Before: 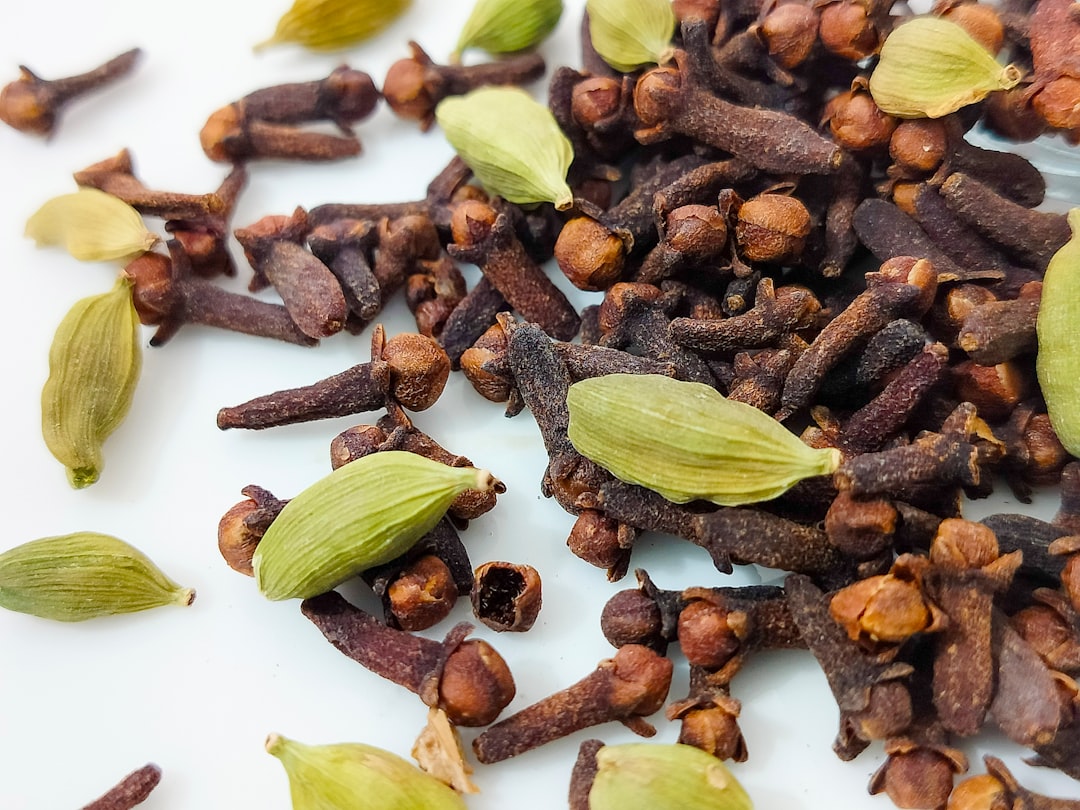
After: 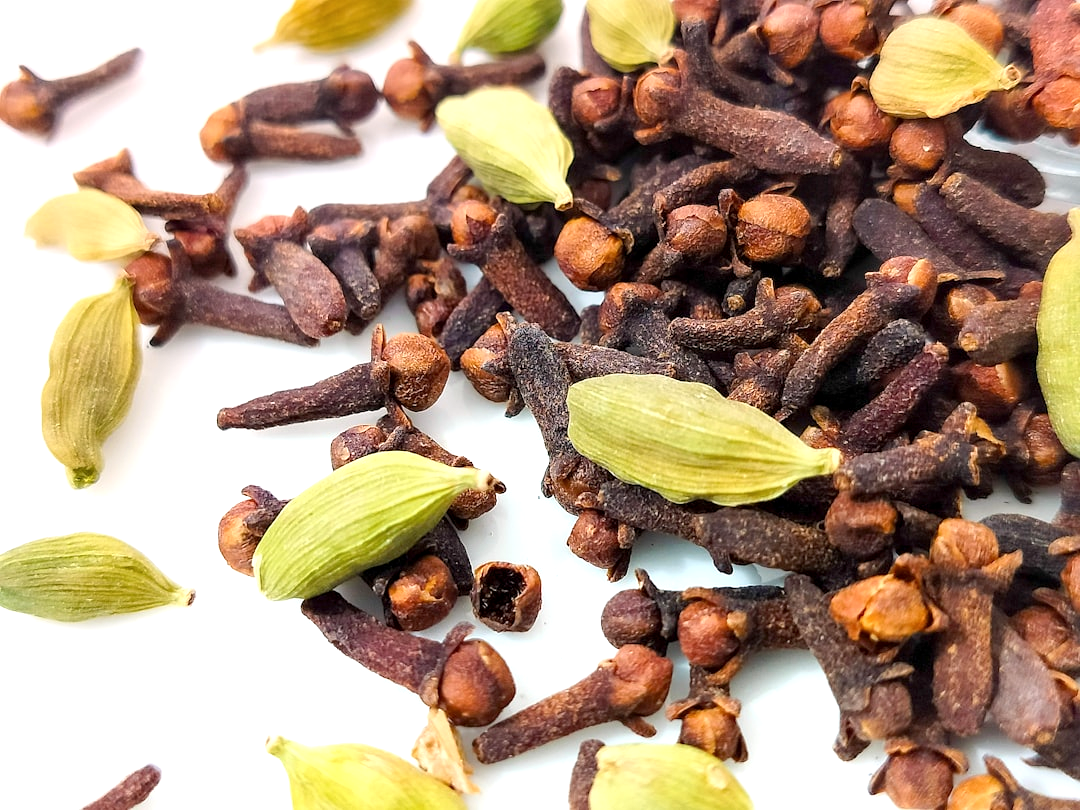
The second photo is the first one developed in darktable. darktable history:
color balance: output saturation 98.5%
exposure: black level correction 0.001, exposure 0.675 EV, compensate highlight preservation false
graduated density: density 0.38 EV, hardness 21%, rotation -6.11°, saturation 32%
